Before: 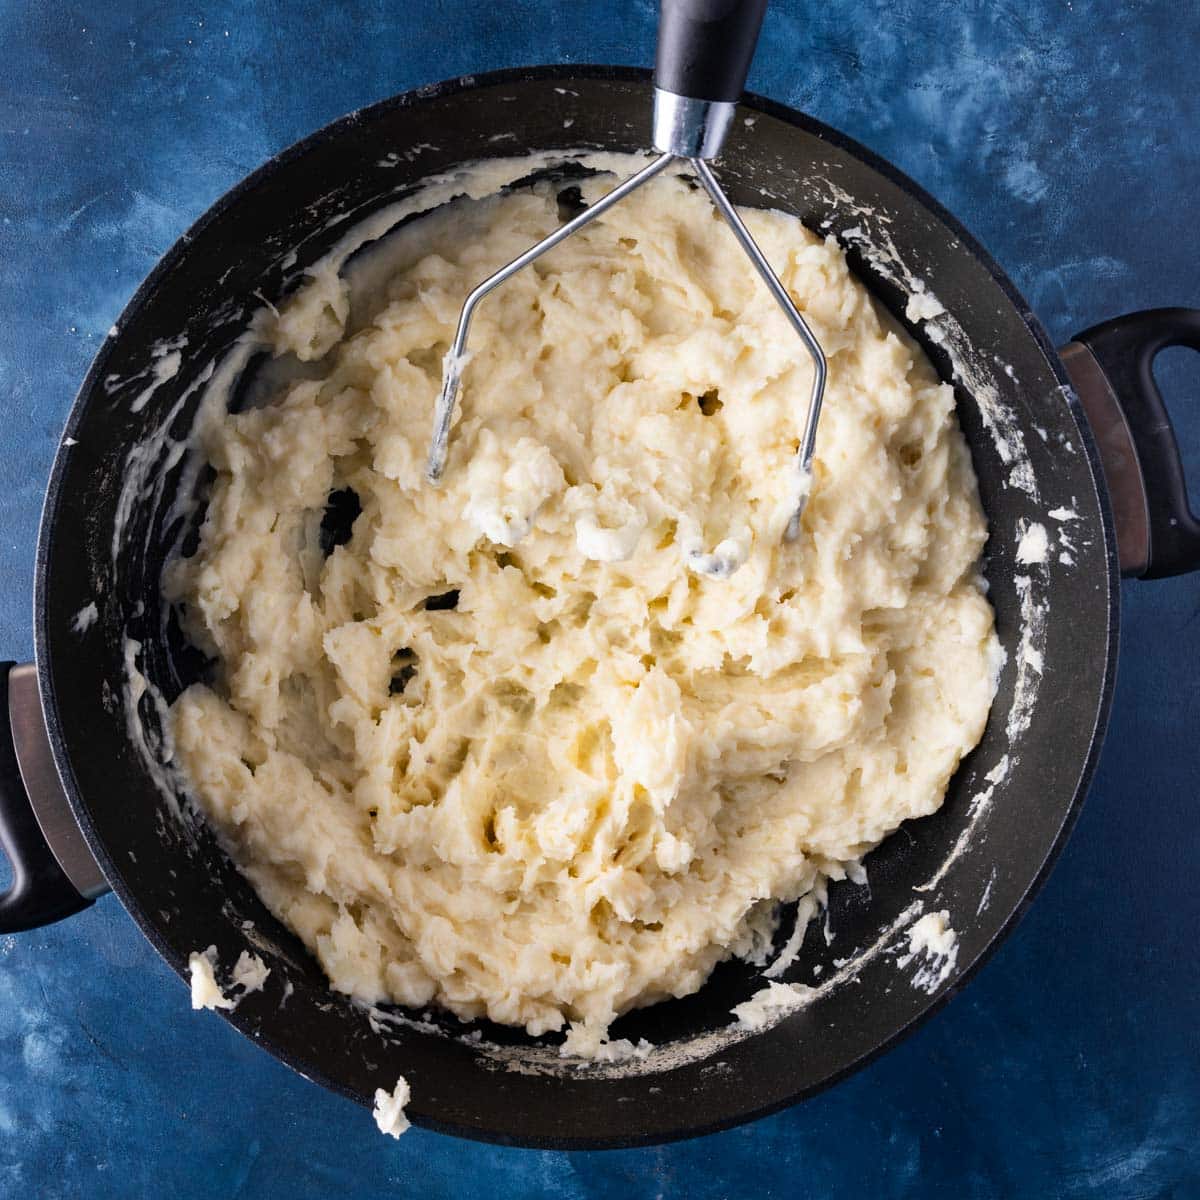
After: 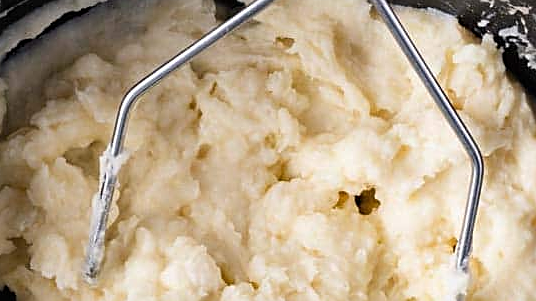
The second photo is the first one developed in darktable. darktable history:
crop: left 28.64%, top 16.832%, right 26.637%, bottom 58.055%
sharpen: on, module defaults
